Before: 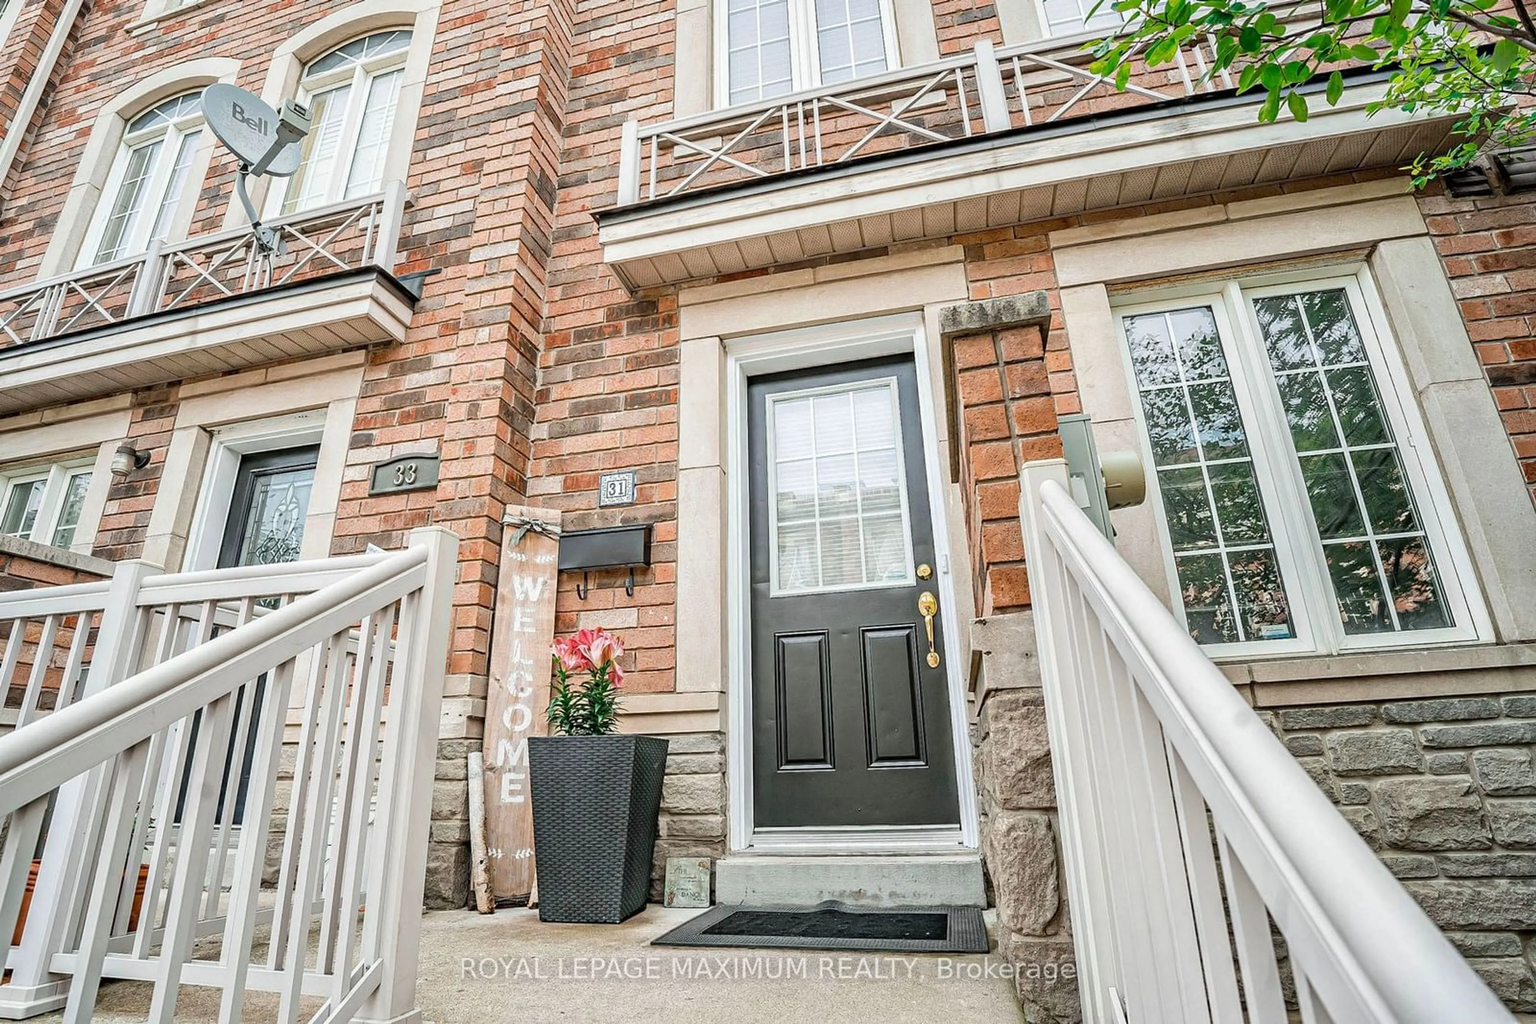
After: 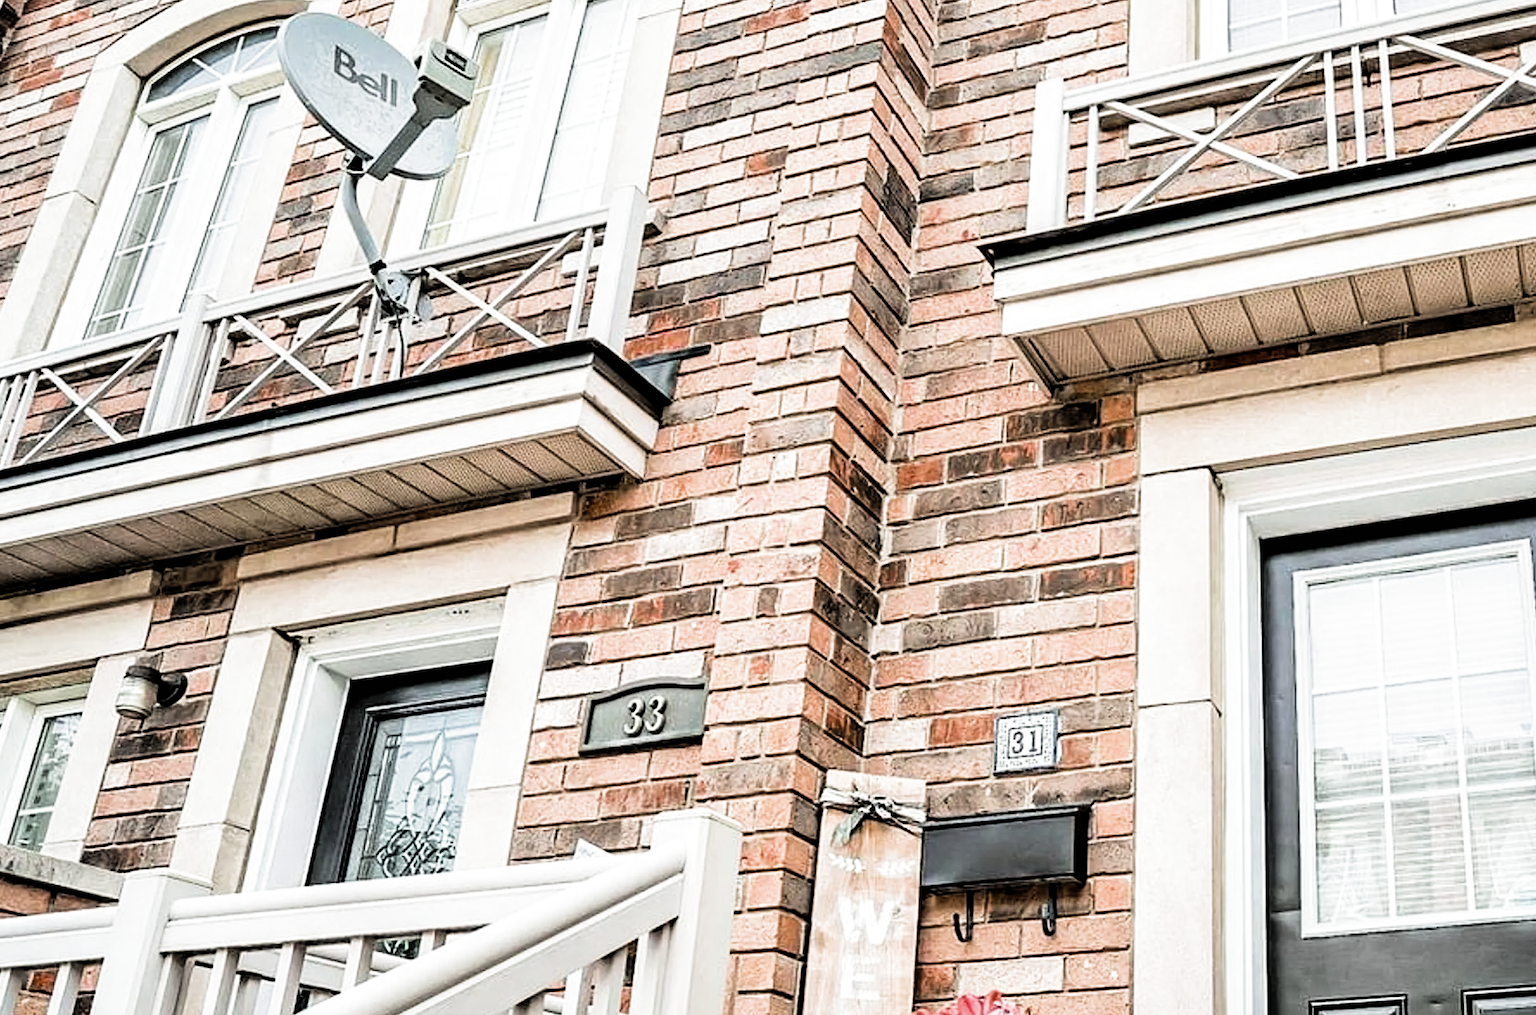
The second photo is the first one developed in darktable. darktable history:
filmic rgb: black relative exposure -3.77 EV, white relative exposure 2.37 EV, dynamic range scaling -49.33%, hardness 3.45, latitude 30.94%, contrast 1.805, add noise in highlights 0.001, color science v3 (2019), use custom middle-gray values true, contrast in highlights soft
contrast brightness saturation: saturation -0.067
crop and rotate: left 3.06%, top 7.52%, right 41.347%, bottom 37.367%
